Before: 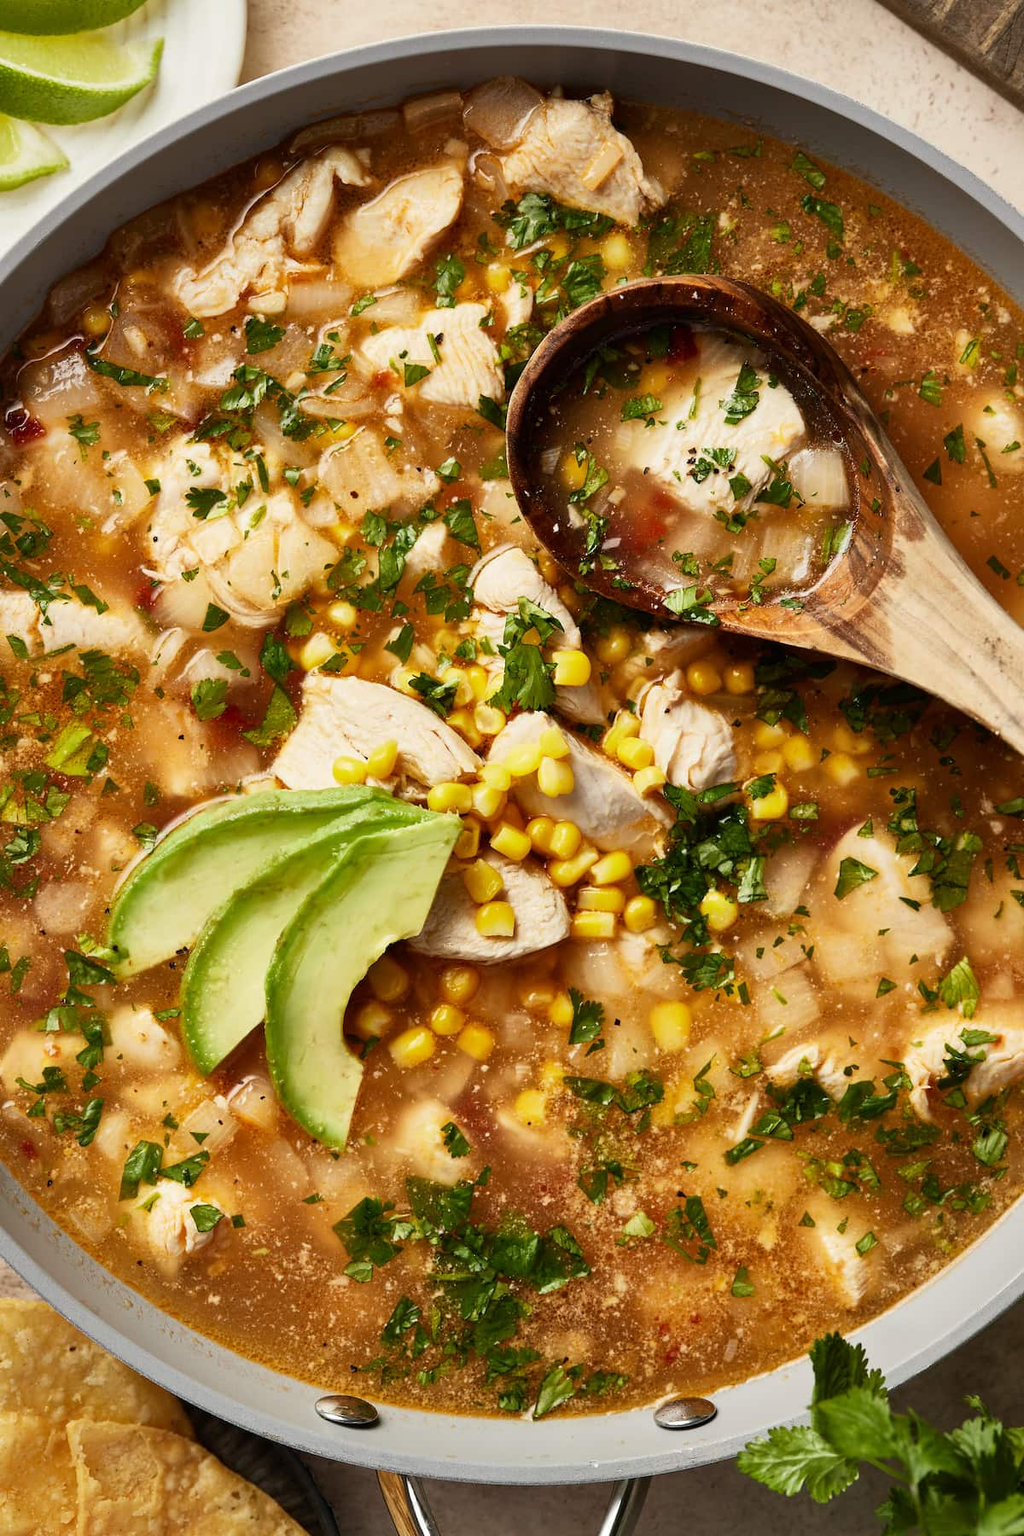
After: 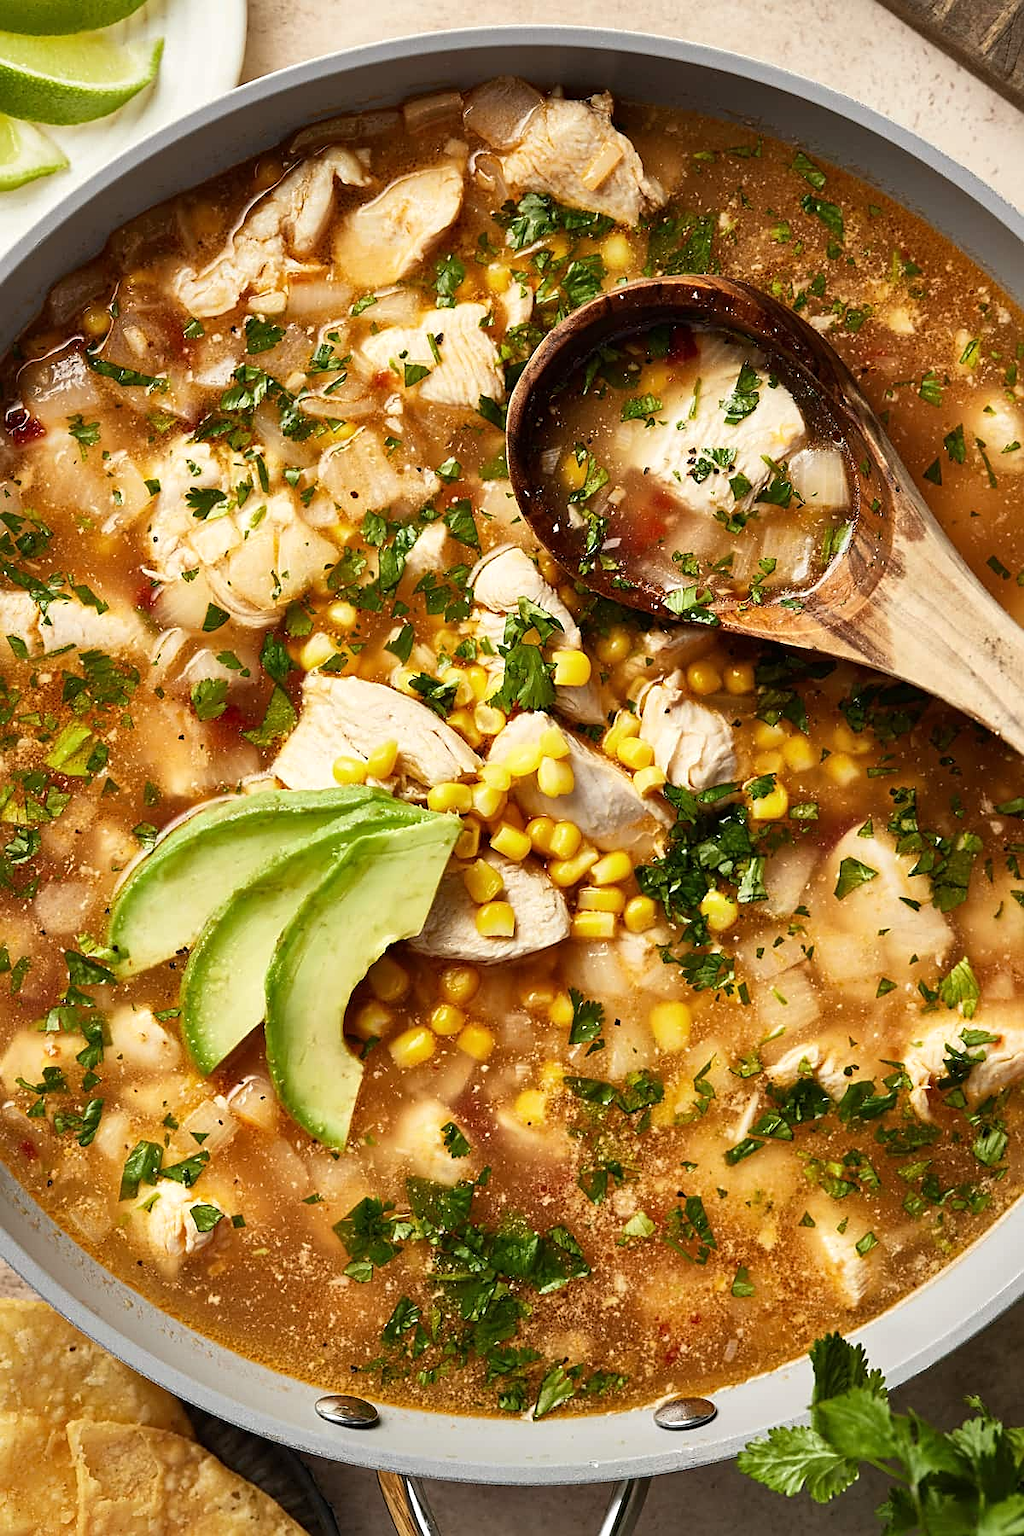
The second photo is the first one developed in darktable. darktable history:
tone equalizer: -8 EV 0.038 EV, edges refinement/feathering 500, mask exposure compensation -1.57 EV, preserve details no
exposure: exposure 0.153 EV, compensate exposure bias true, compensate highlight preservation false
local contrast: mode bilateral grid, contrast 21, coarseness 50, detail 102%, midtone range 0.2
sharpen: amount 0.493
